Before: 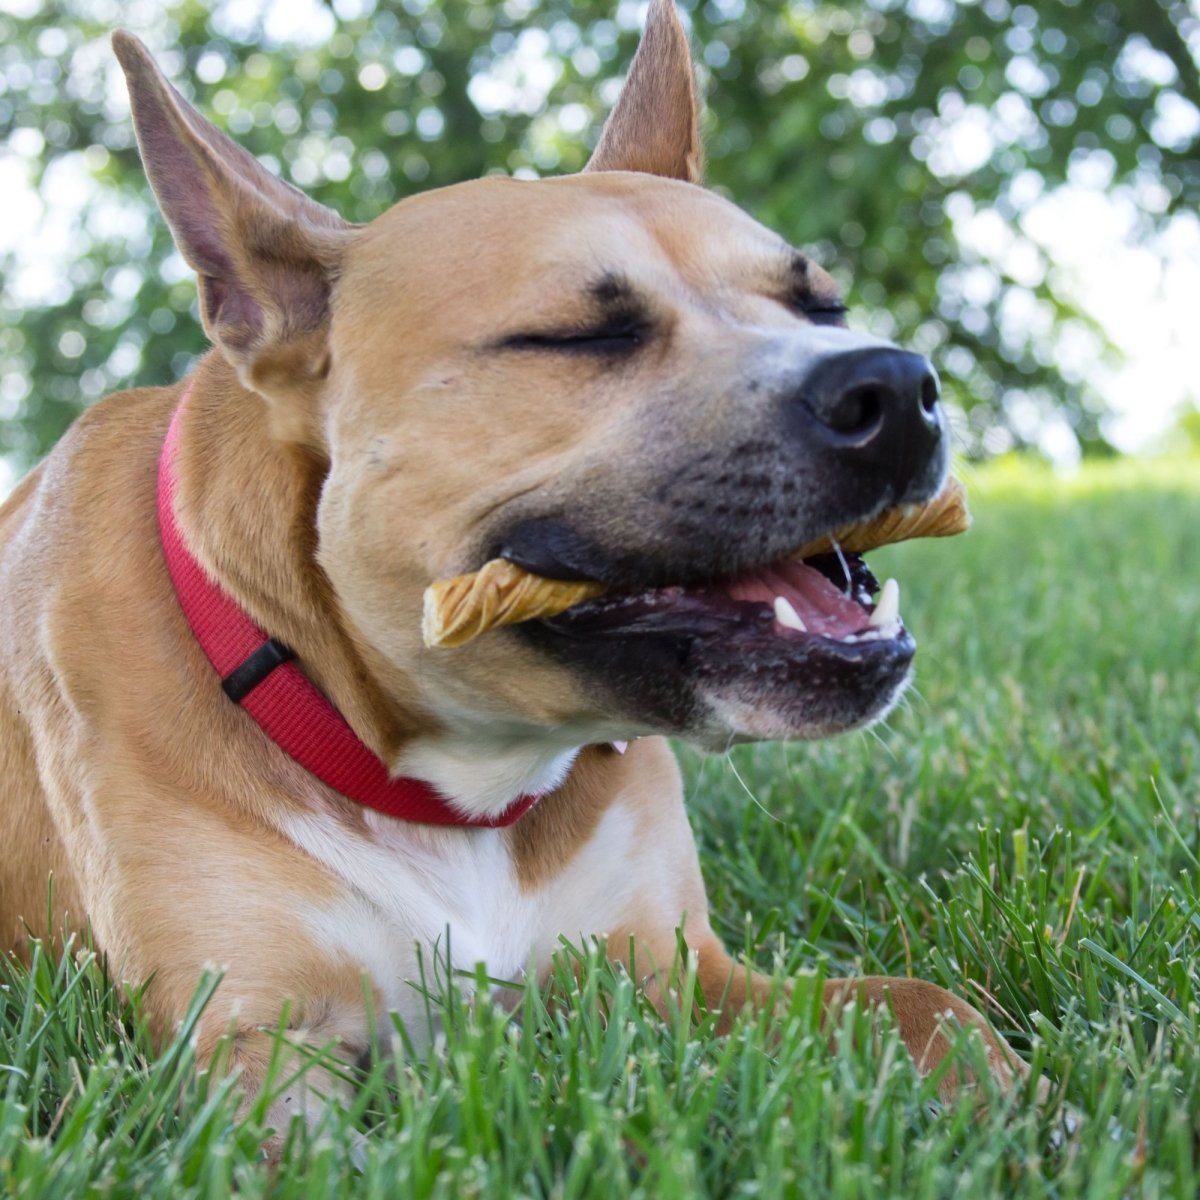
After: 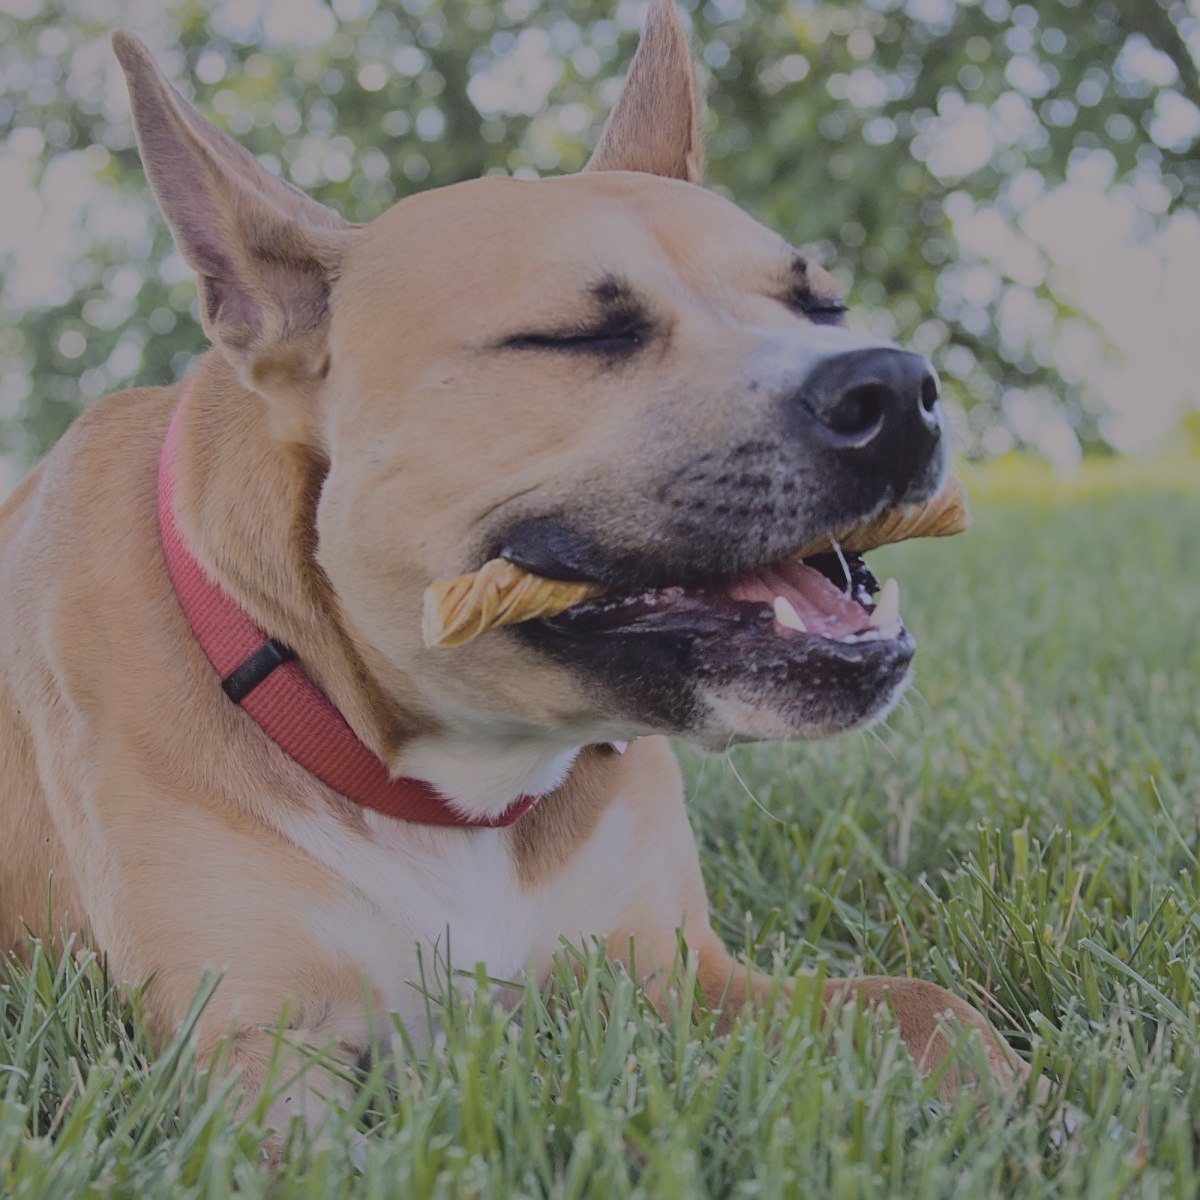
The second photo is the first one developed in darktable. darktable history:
shadows and highlights: soften with gaussian
exposure: black level correction 0, exposure 1.506 EV, compensate highlight preservation false
contrast brightness saturation: contrast -0.251, saturation -0.448
tone curve: curves: ch0 [(0.003, 0.015) (0.104, 0.07) (0.236, 0.218) (0.401, 0.443) (0.495, 0.55) (0.65, 0.68) (0.832, 0.858) (1, 0.977)]; ch1 [(0, 0) (0.161, 0.092) (0.35, 0.33) (0.379, 0.401) (0.45, 0.466) (0.489, 0.499) (0.55, 0.56) (0.621, 0.615) (0.718, 0.734) (1, 1)]; ch2 [(0, 0) (0.369, 0.427) (0.44, 0.434) (0.502, 0.501) (0.557, 0.55) (0.586, 0.59) (1, 1)], color space Lab, independent channels
color balance rgb: global offset › chroma 0.099%, global offset › hue 253.31°, perceptual saturation grading › global saturation 30.903%, perceptual brilliance grading › global brilliance -47.8%
sharpen: on, module defaults
